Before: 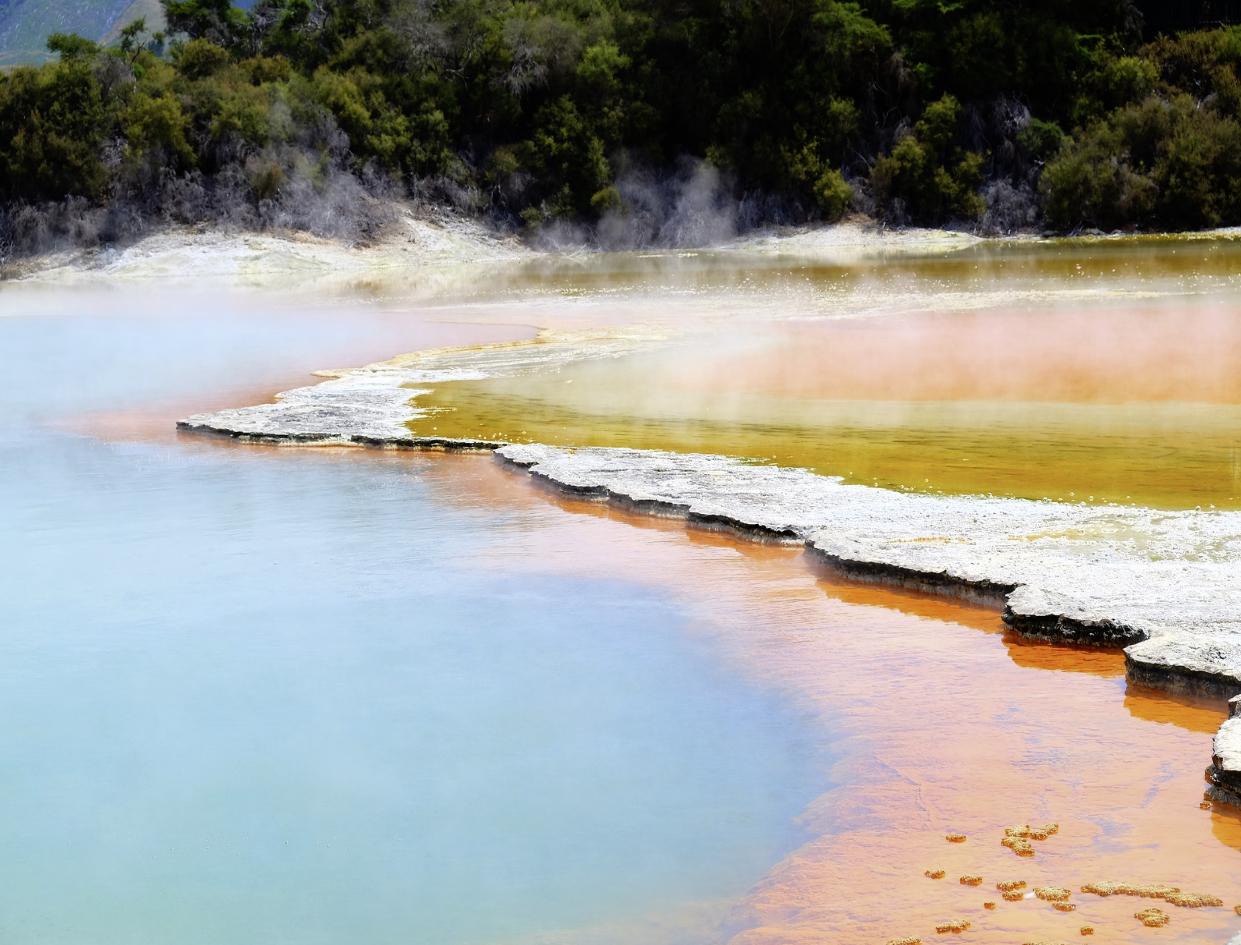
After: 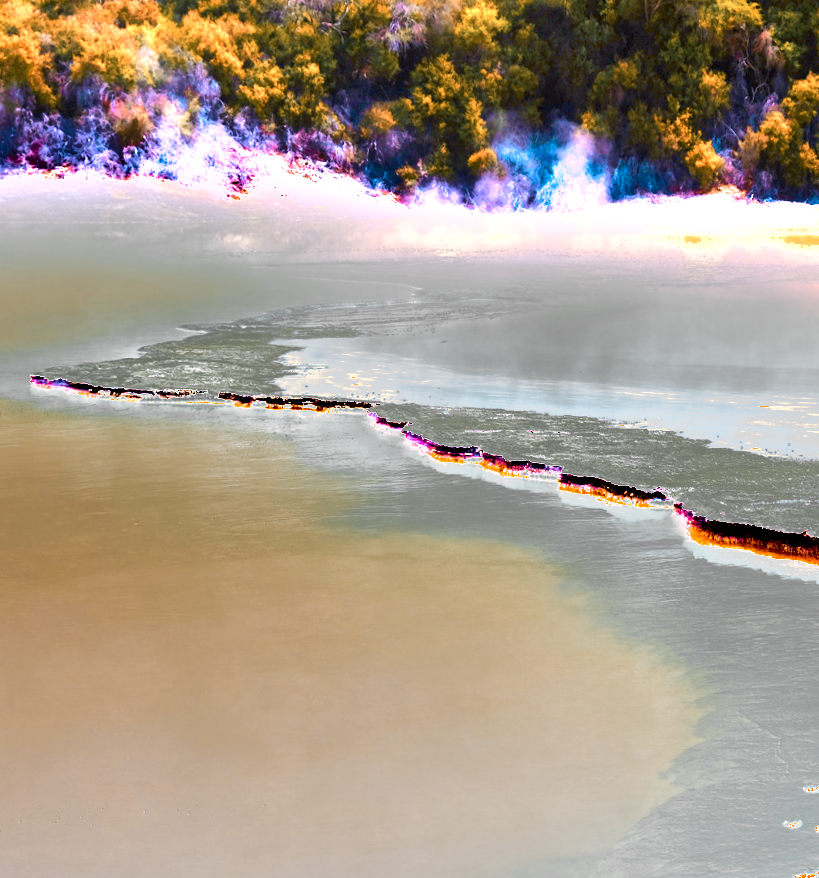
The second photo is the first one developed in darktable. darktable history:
crop and rotate: left 13.342%, right 19.991%
color zones: curves: ch0 [(0.009, 0.528) (0.136, 0.6) (0.255, 0.586) (0.39, 0.528) (0.522, 0.584) (0.686, 0.736) (0.849, 0.561)]; ch1 [(0.045, 0.781) (0.14, 0.416) (0.257, 0.695) (0.442, 0.032) (0.738, 0.338) (0.818, 0.632) (0.891, 0.741) (1, 0.704)]; ch2 [(0, 0.667) (0.141, 0.52) (0.26, 0.37) (0.474, 0.432) (0.743, 0.286)]
velvia: strength 75%
white balance: red 1.066, blue 1.119
rotate and perspective: rotation 0.679°, lens shift (horizontal) 0.136, crop left 0.009, crop right 0.991, crop top 0.078, crop bottom 0.95
exposure: exposure 2.003 EV, compensate highlight preservation false
shadows and highlights: soften with gaussian
